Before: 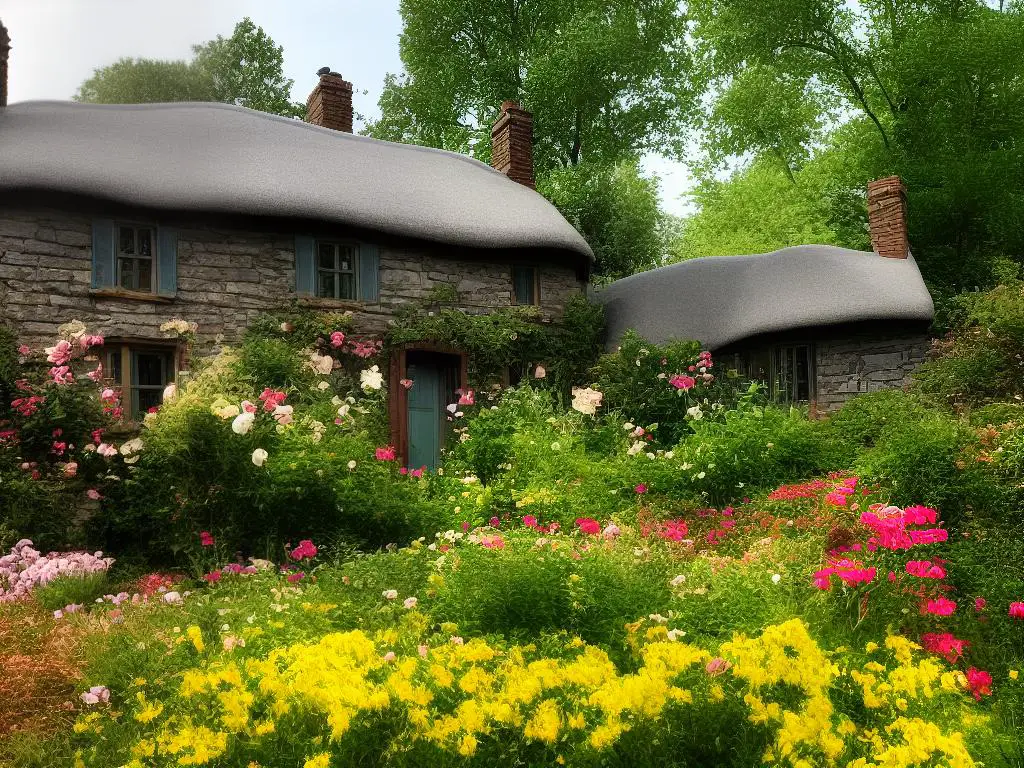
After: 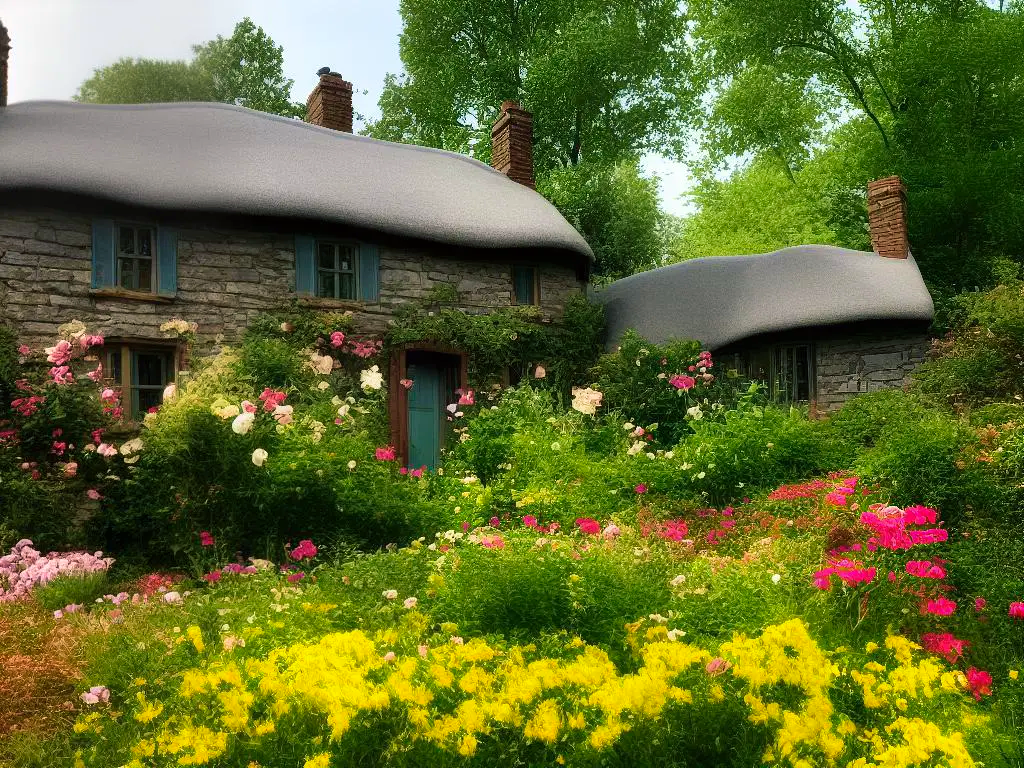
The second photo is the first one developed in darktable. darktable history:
velvia: strength 24.91%
color balance rgb: shadows lift › chroma 2.004%, shadows lift › hue 215.02°, perceptual saturation grading › global saturation 0.632%, global vibrance 20%
tone equalizer: -7 EV 0.118 EV
